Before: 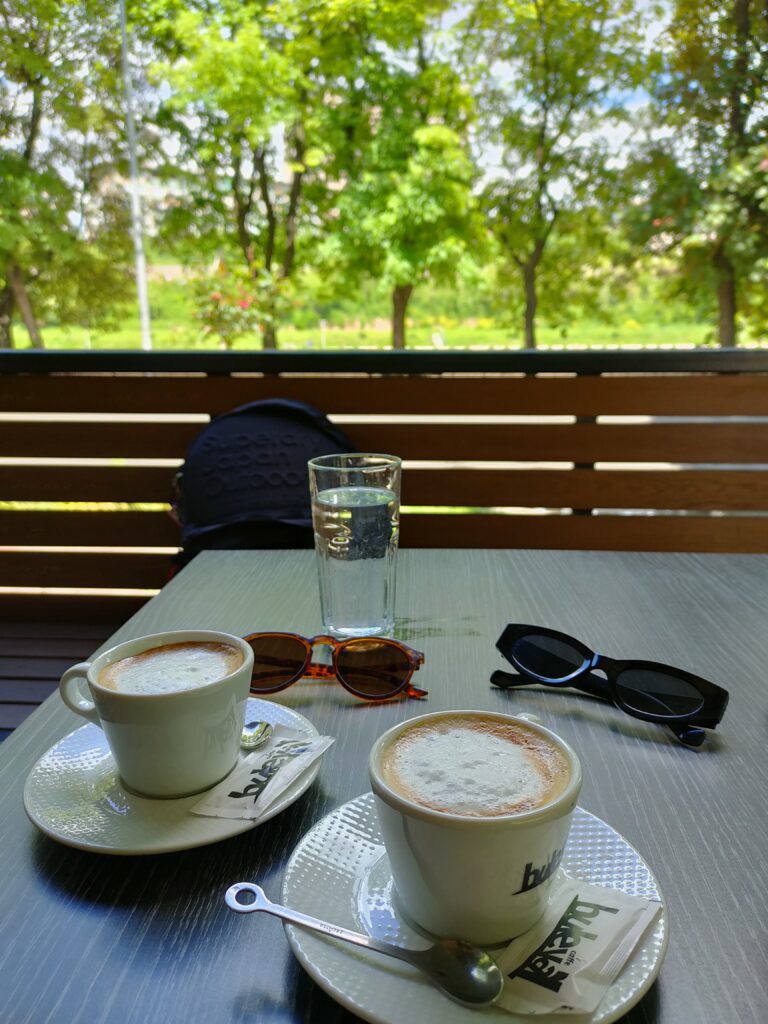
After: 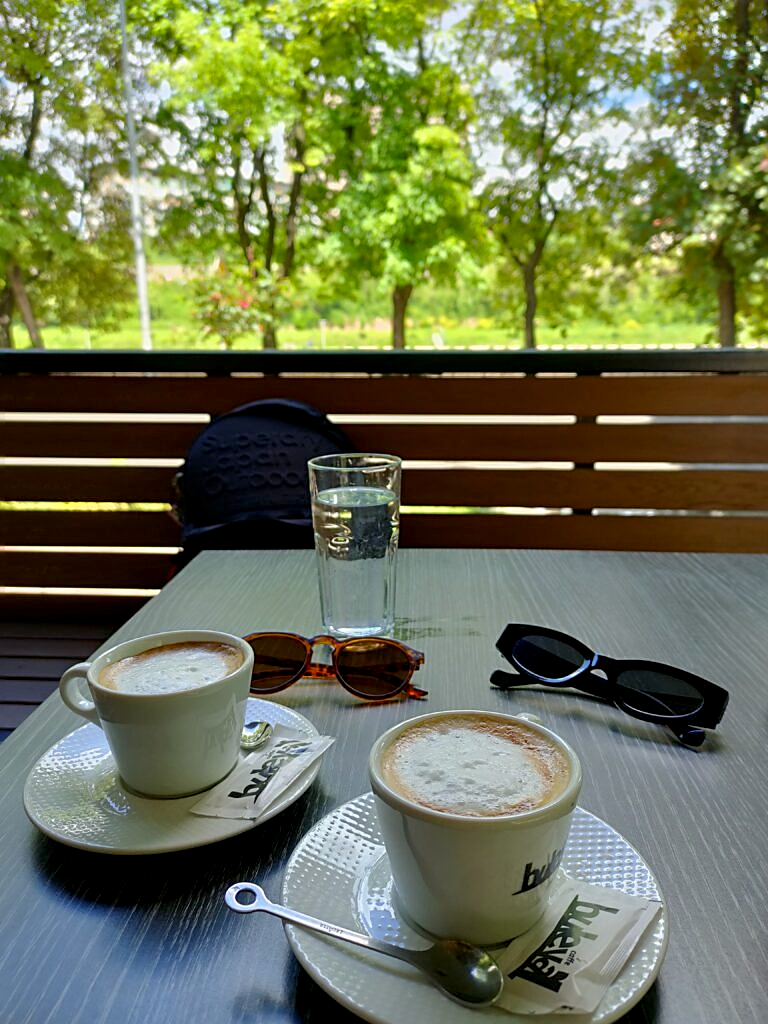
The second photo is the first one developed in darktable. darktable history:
exposure: black level correction 0.005, exposure 0.017 EV, compensate highlight preservation false
sharpen: on, module defaults
